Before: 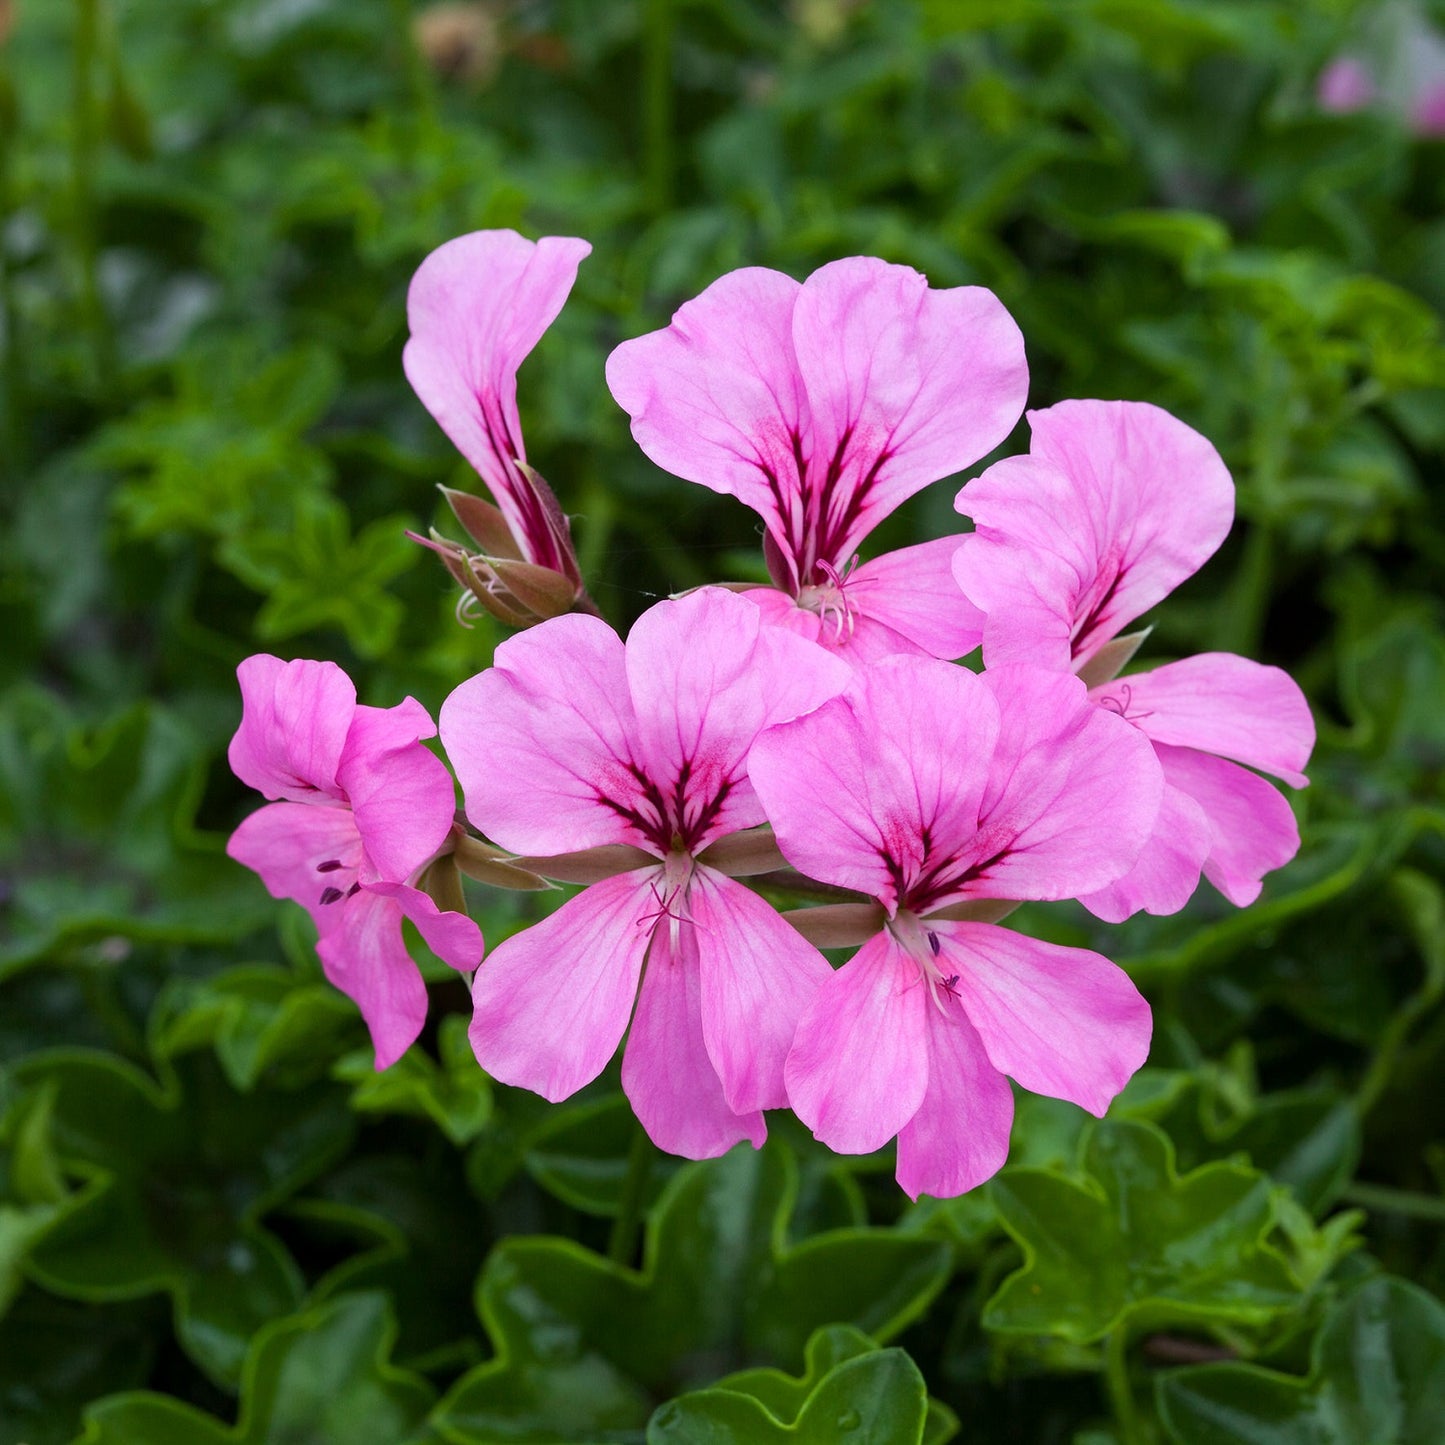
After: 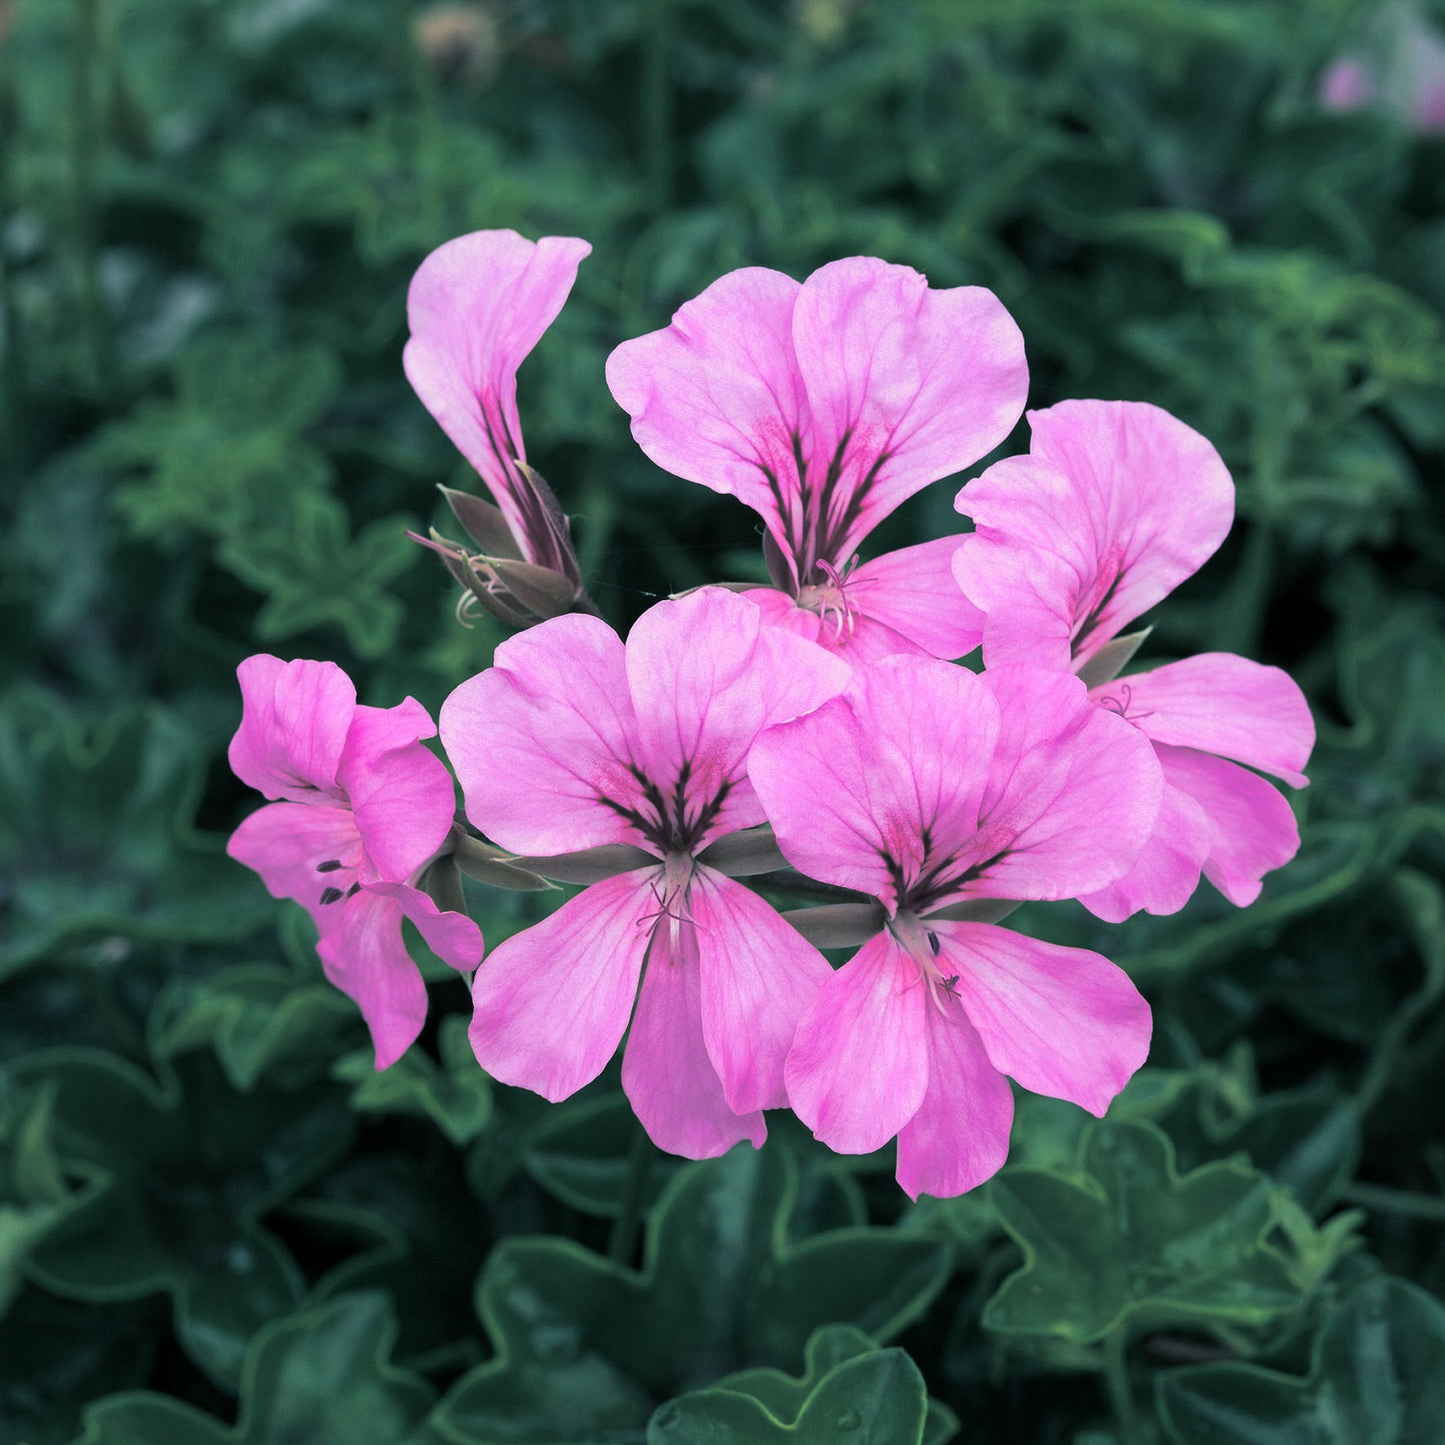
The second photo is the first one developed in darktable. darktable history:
split-toning: shadows › hue 205.2°, shadows › saturation 0.43, highlights › hue 54°, highlights › saturation 0.54
shadows and highlights: radius 331.84, shadows 53.55, highlights -100, compress 94.63%, highlights color adjustment 73.23%, soften with gaussian
